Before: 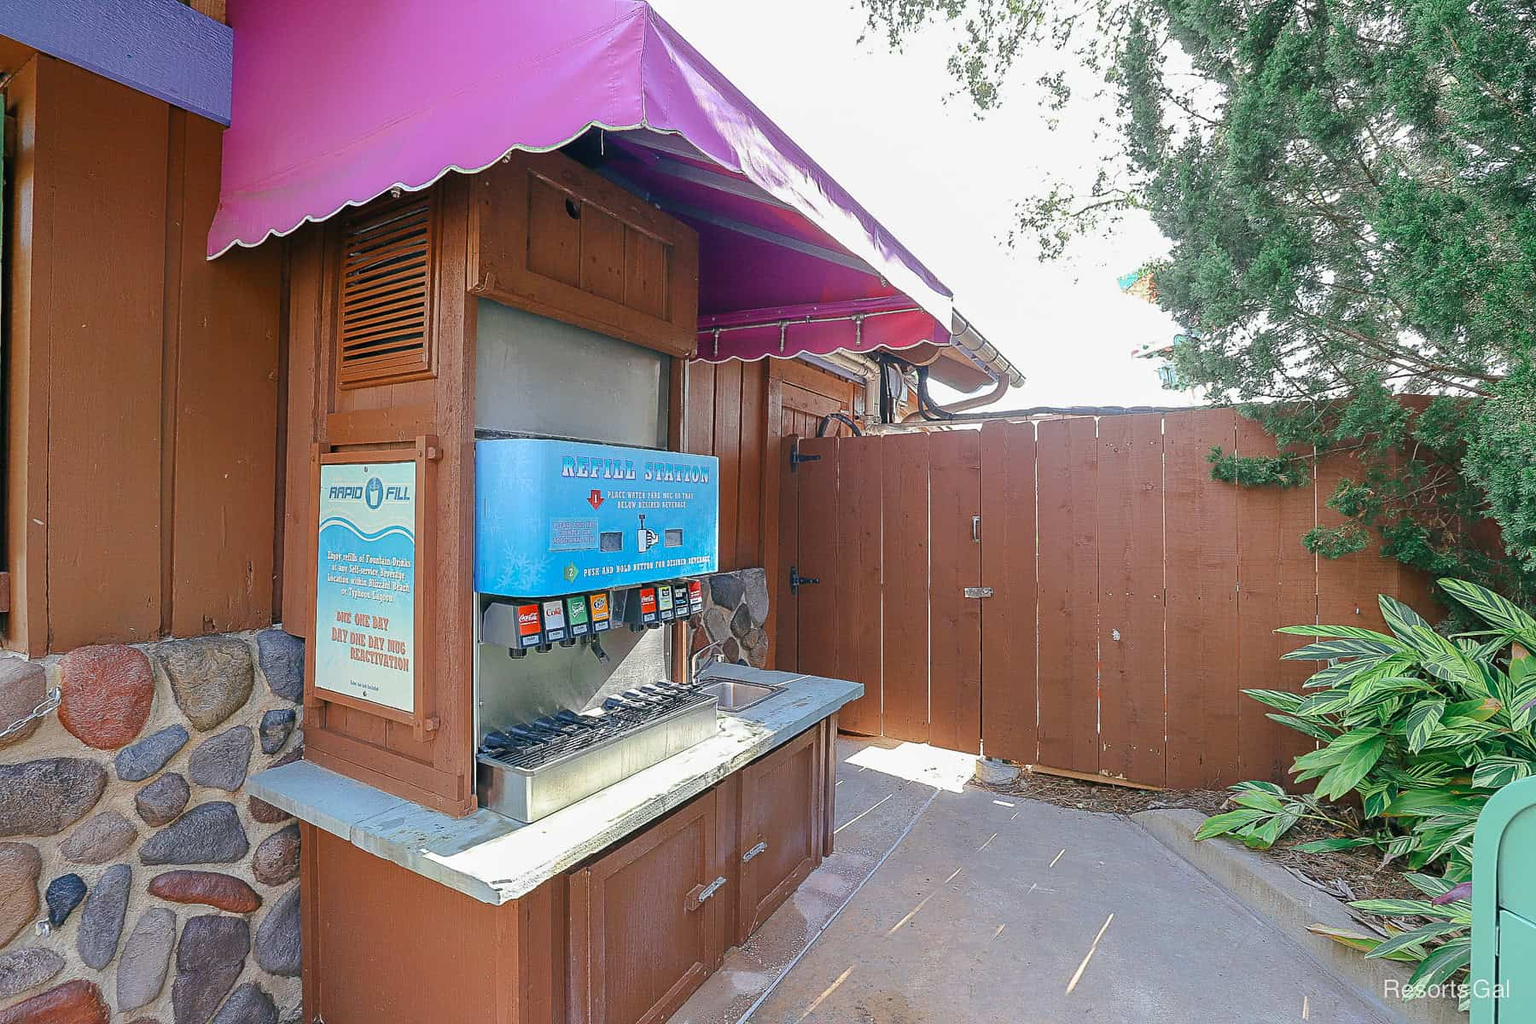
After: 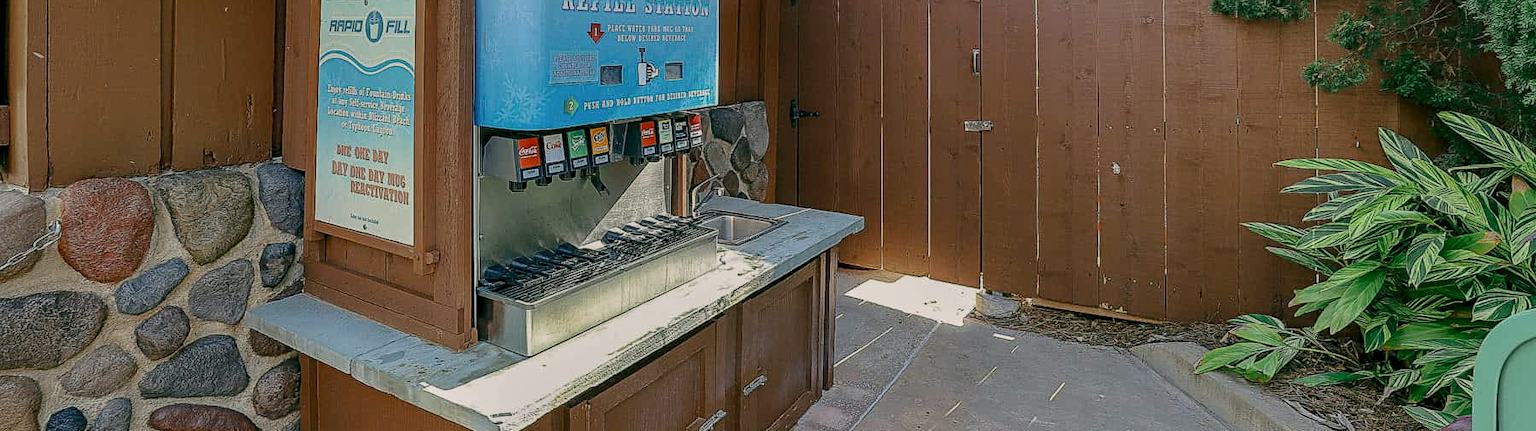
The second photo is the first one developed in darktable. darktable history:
color correction: highlights a* 3.99, highlights b* 4.96, shadows a* -7.38, shadows b* 4.56
crop: top 45.632%, bottom 12.201%
exposure: black level correction 0, exposure -0.794 EV, compensate highlight preservation false
local contrast: detail 142%
